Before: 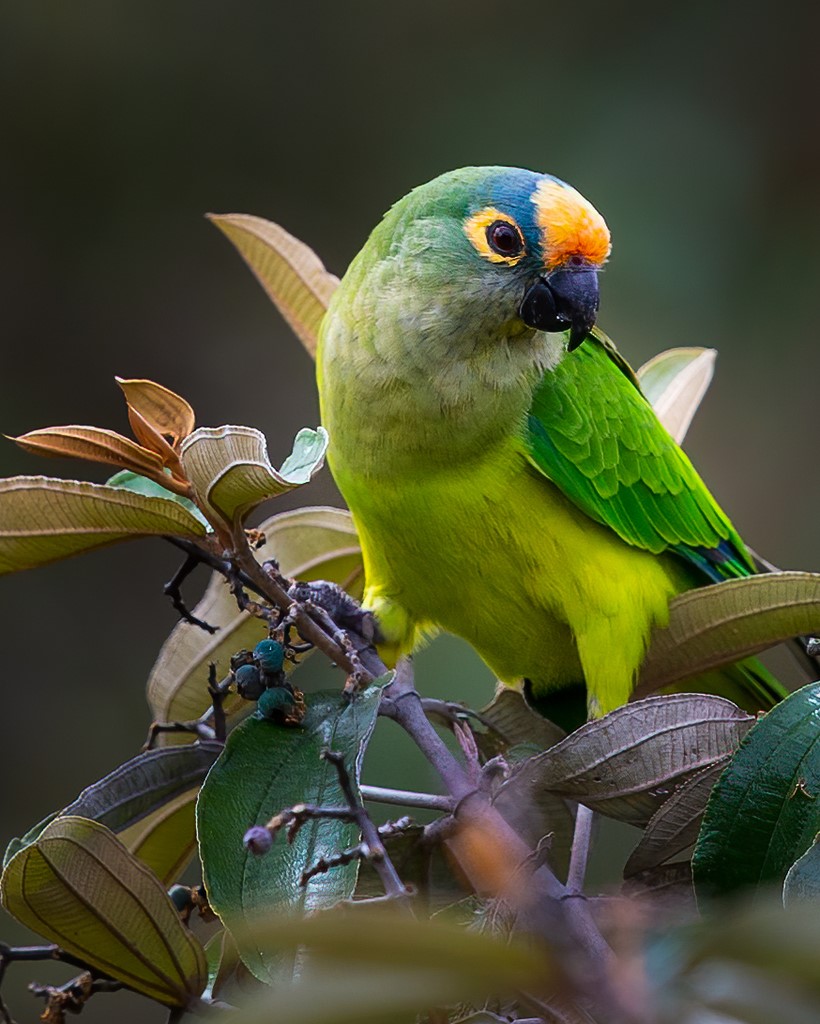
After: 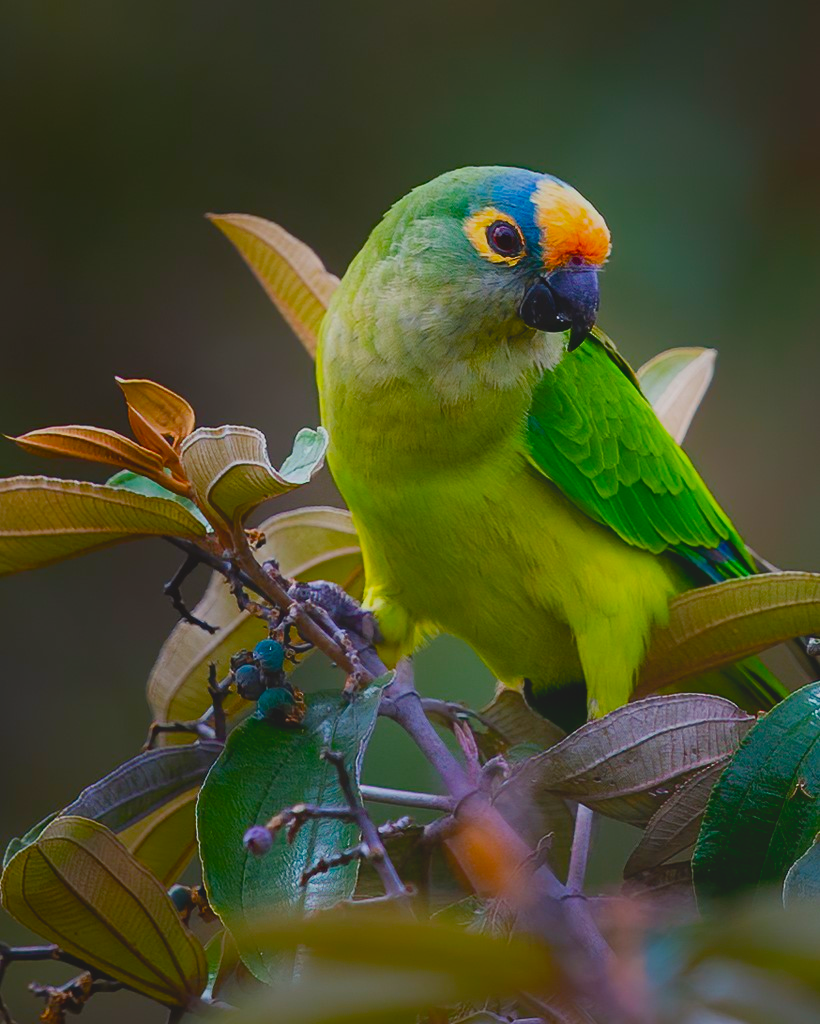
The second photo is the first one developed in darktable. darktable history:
local contrast: detail 70%
white balance: emerald 1
color balance rgb: perceptual saturation grading › global saturation 35%, perceptual saturation grading › highlights -30%, perceptual saturation grading › shadows 35%, perceptual brilliance grading › global brilliance 3%, perceptual brilliance grading › highlights -3%, perceptual brilliance grading › shadows 3%
